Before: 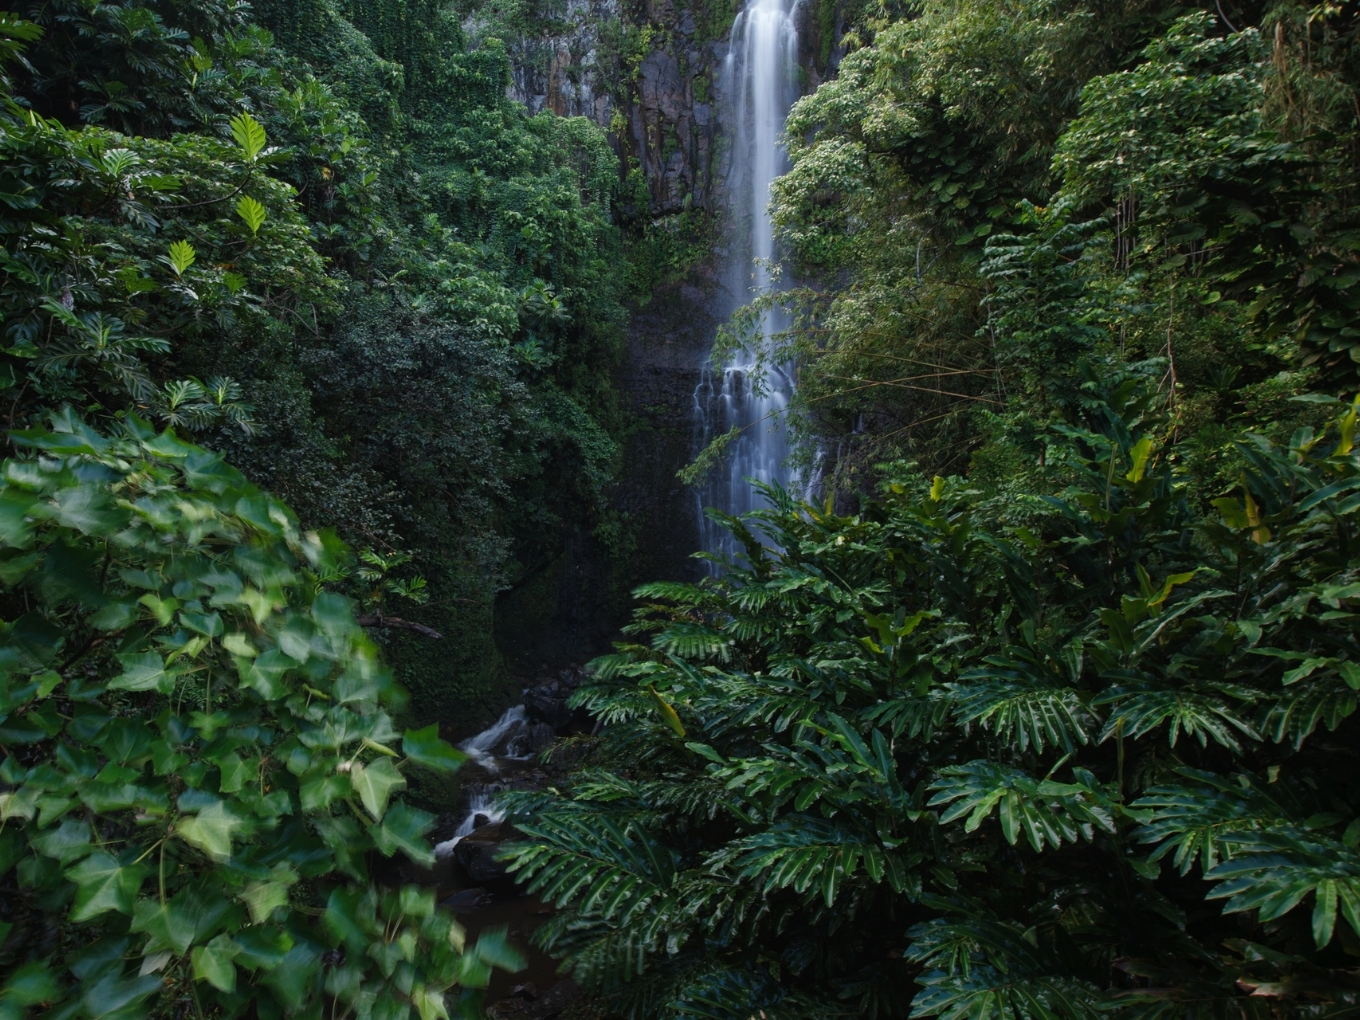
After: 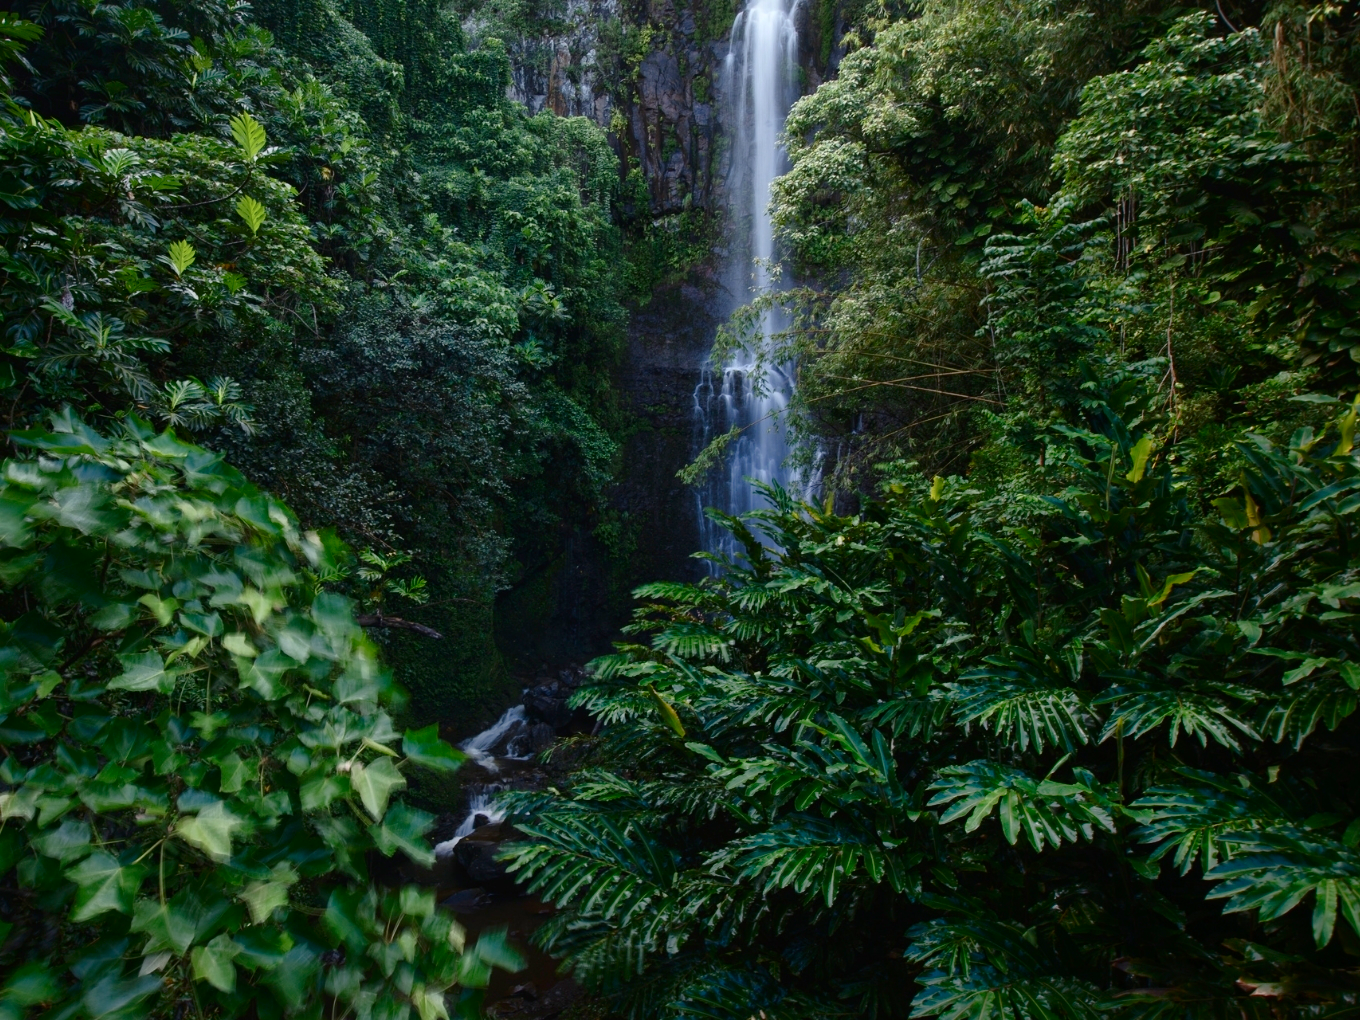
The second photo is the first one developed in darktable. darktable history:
shadows and highlights: on, module defaults
white balance: emerald 1
contrast brightness saturation: contrast 0.28
